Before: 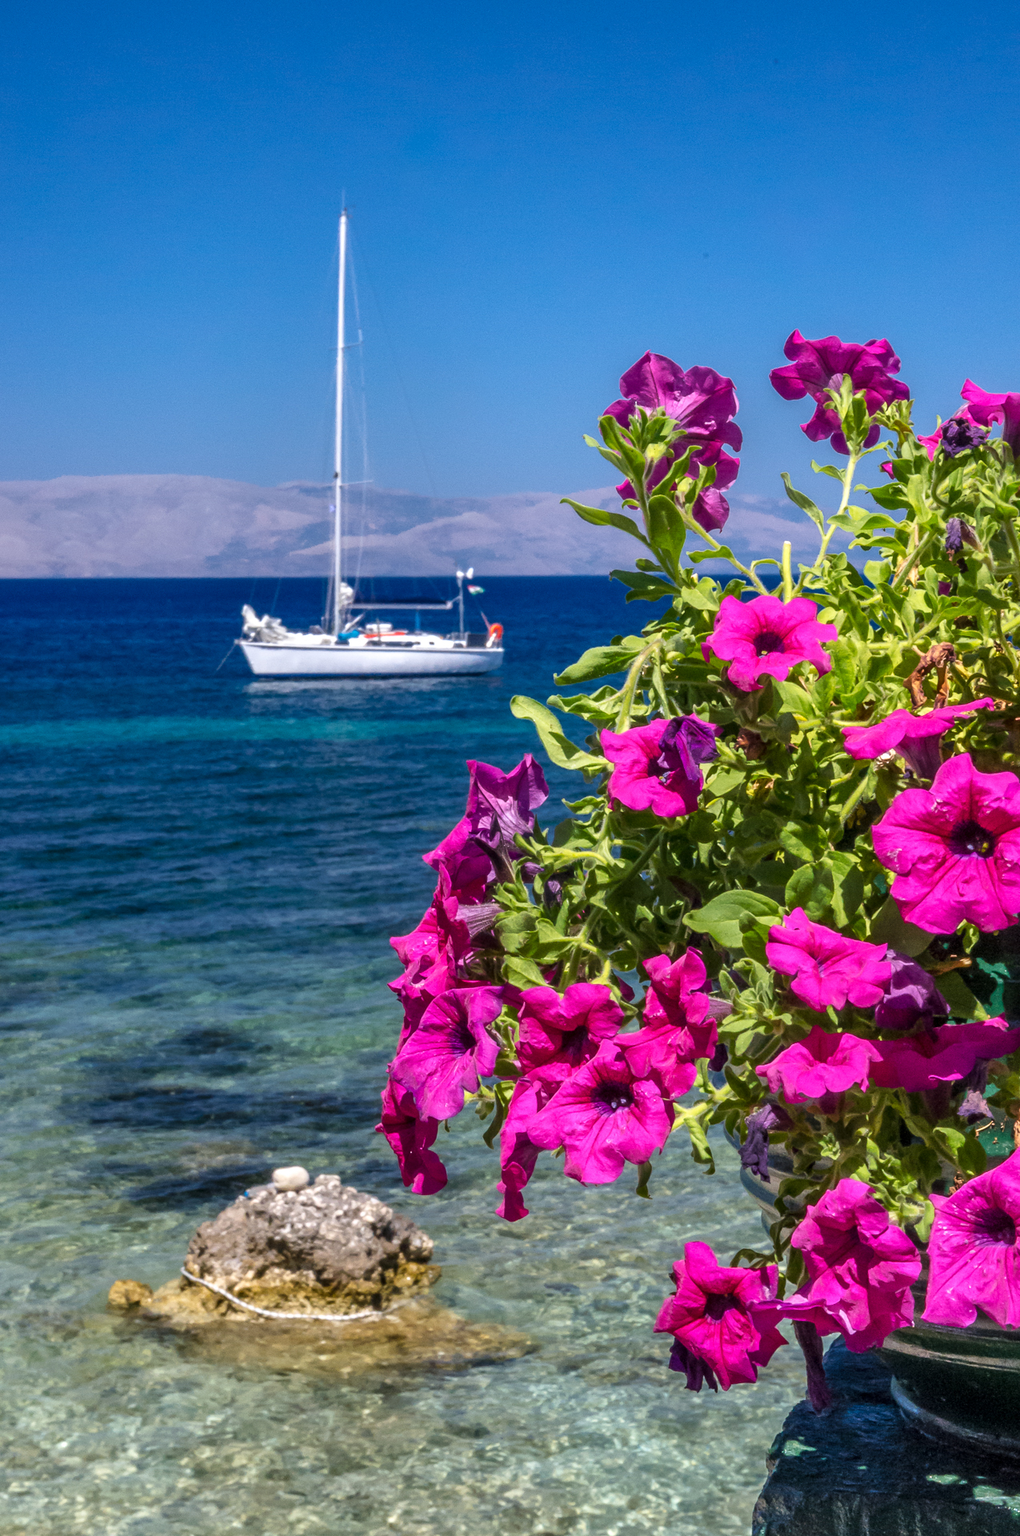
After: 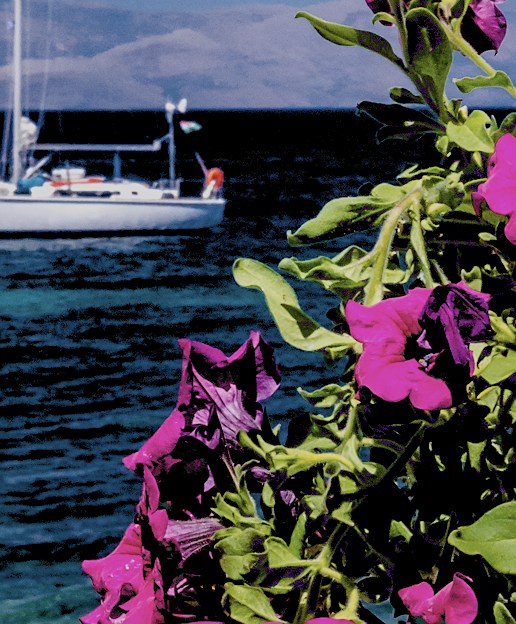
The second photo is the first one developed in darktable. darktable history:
crop: left 31.776%, top 31.835%, right 27.716%, bottom 35.619%
exposure: black level correction 0.057, compensate exposure bias true, compensate highlight preservation false
sharpen: amount 0.209
color correction: highlights b* 0.002, saturation 0.783
filmic rgb: black relative exposure -7.65 EV, white relative exposure 4.56 EV, hardness 3.61
